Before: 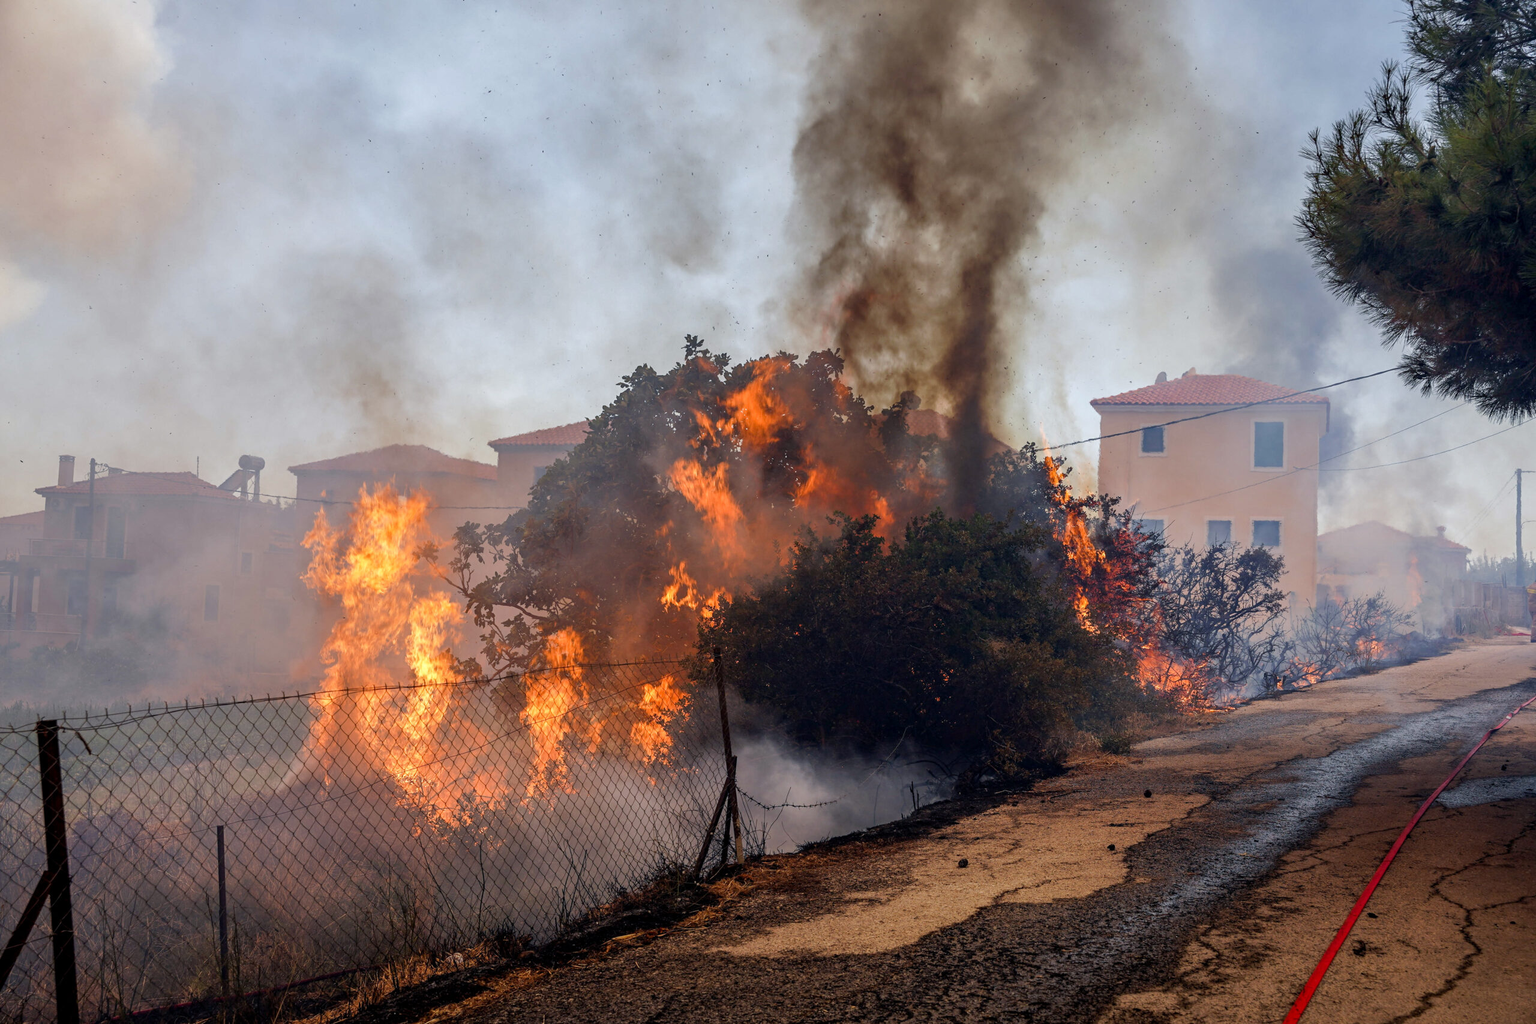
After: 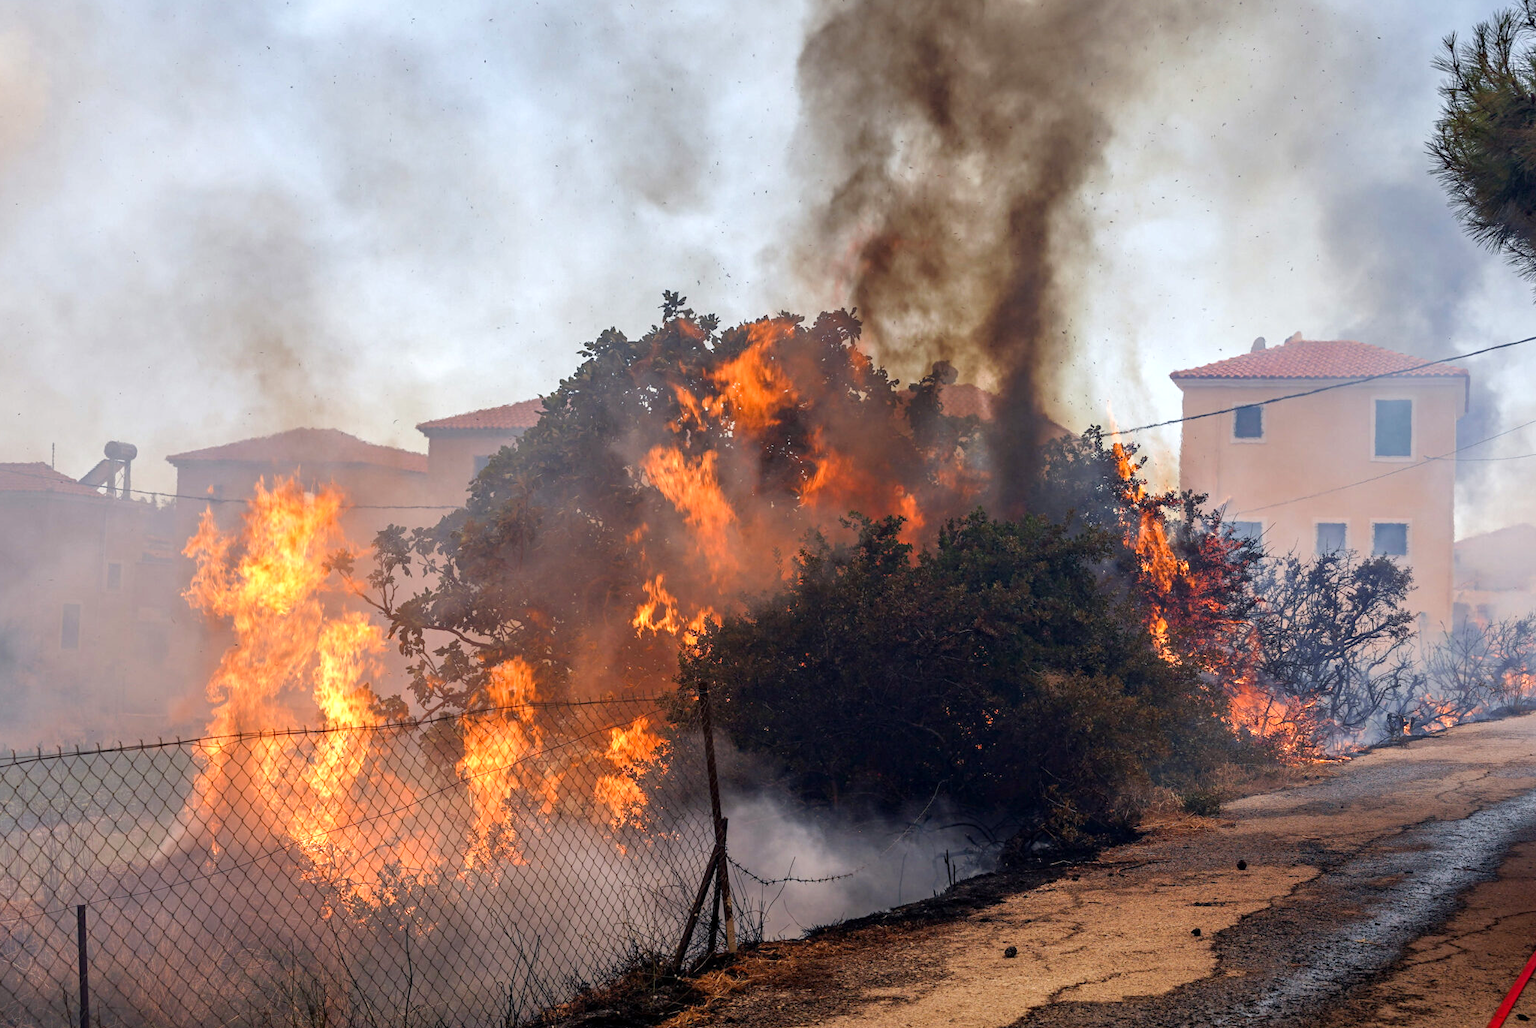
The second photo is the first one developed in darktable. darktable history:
exposure: exposure 0.407 EV, compensate exposure bias true, compensate highlight preservation false
crop and rotate: left 10.132%, top 10.039%, right 9.937%, bottom 9.668%
